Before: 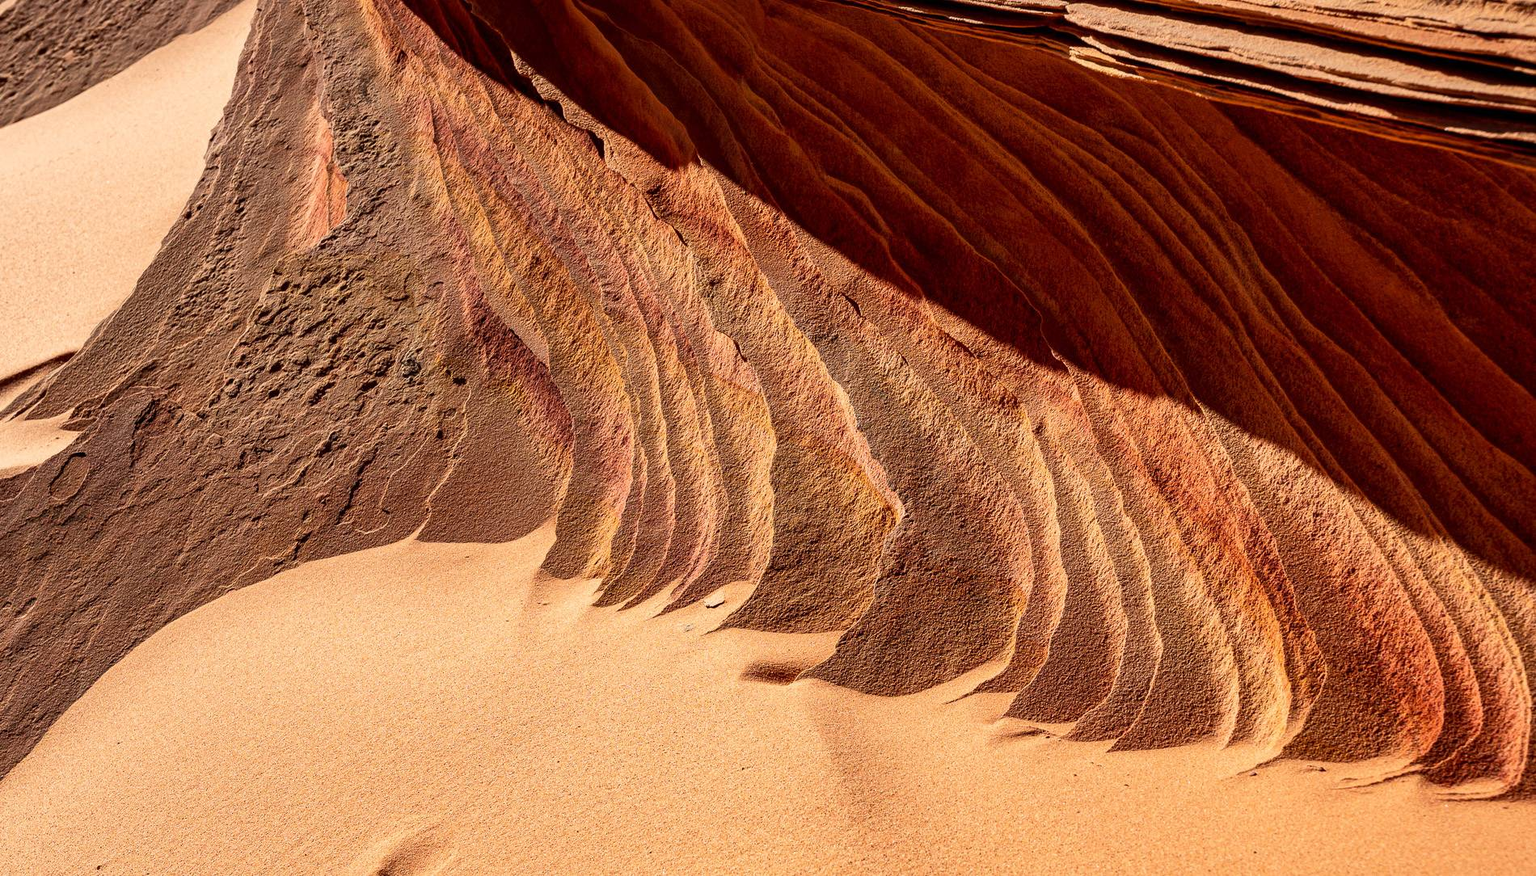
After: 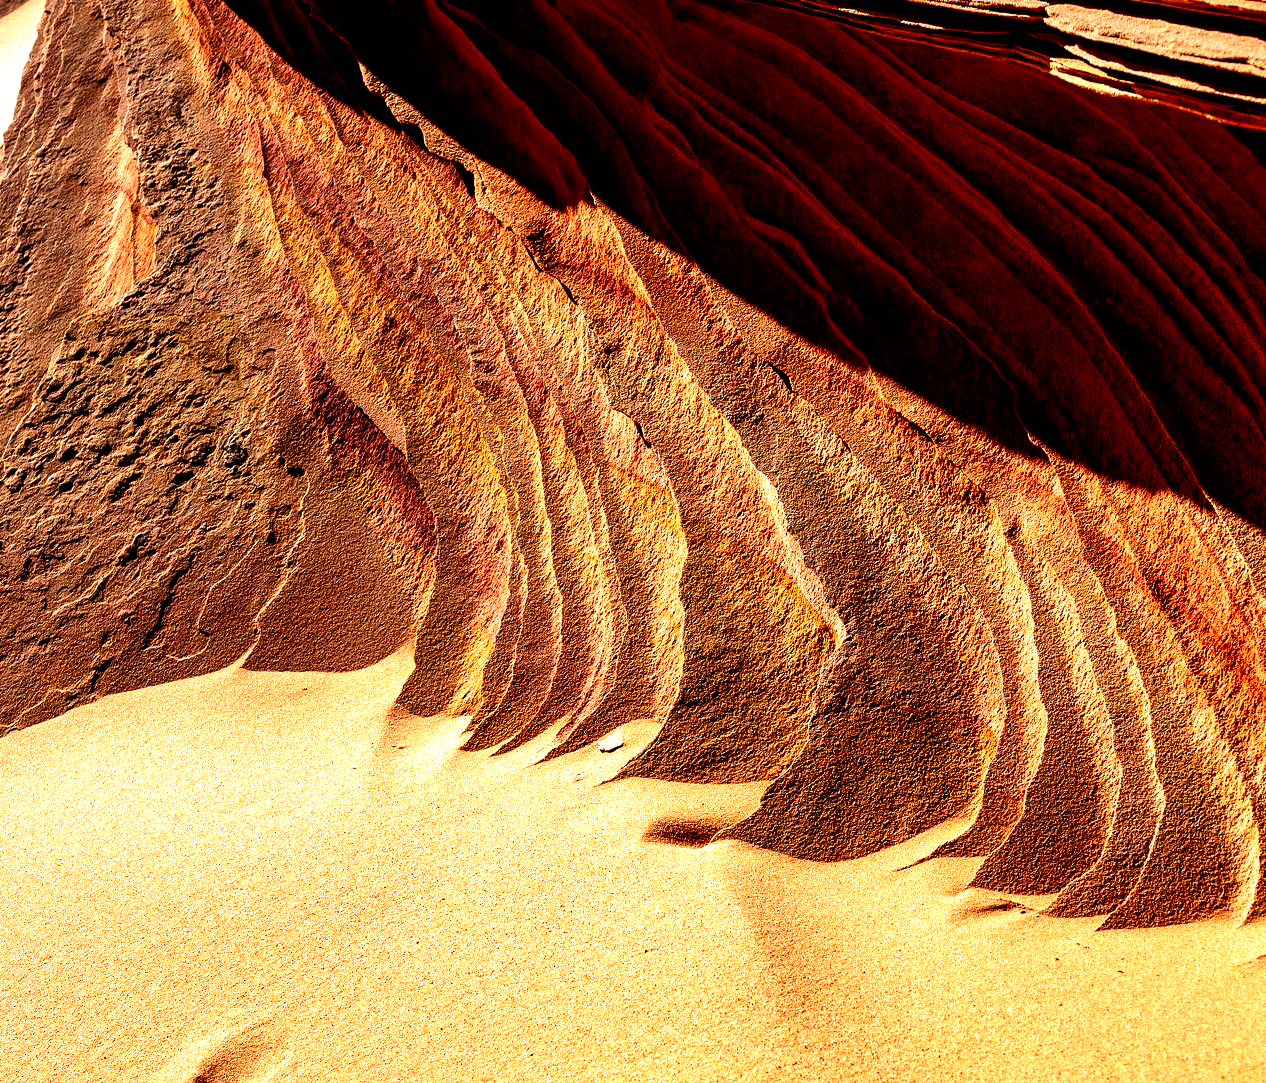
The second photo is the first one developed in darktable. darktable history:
filmic rgb: black relative exposure -8.2 EV, white relative exposure 2.2 EV, threshold 3 EV, hardness 7.11, latitude 85.74%, contrast 1.696, highlights saturation mix -4%, shadows ↔ highlights balance -2.69%, preserve chrominance no, color science v5 (2021), contrast in shadows safe, contrast in highlights safe, enable highlight reconstruction true
crop and rotate: left 14.385%, right 18.948%
